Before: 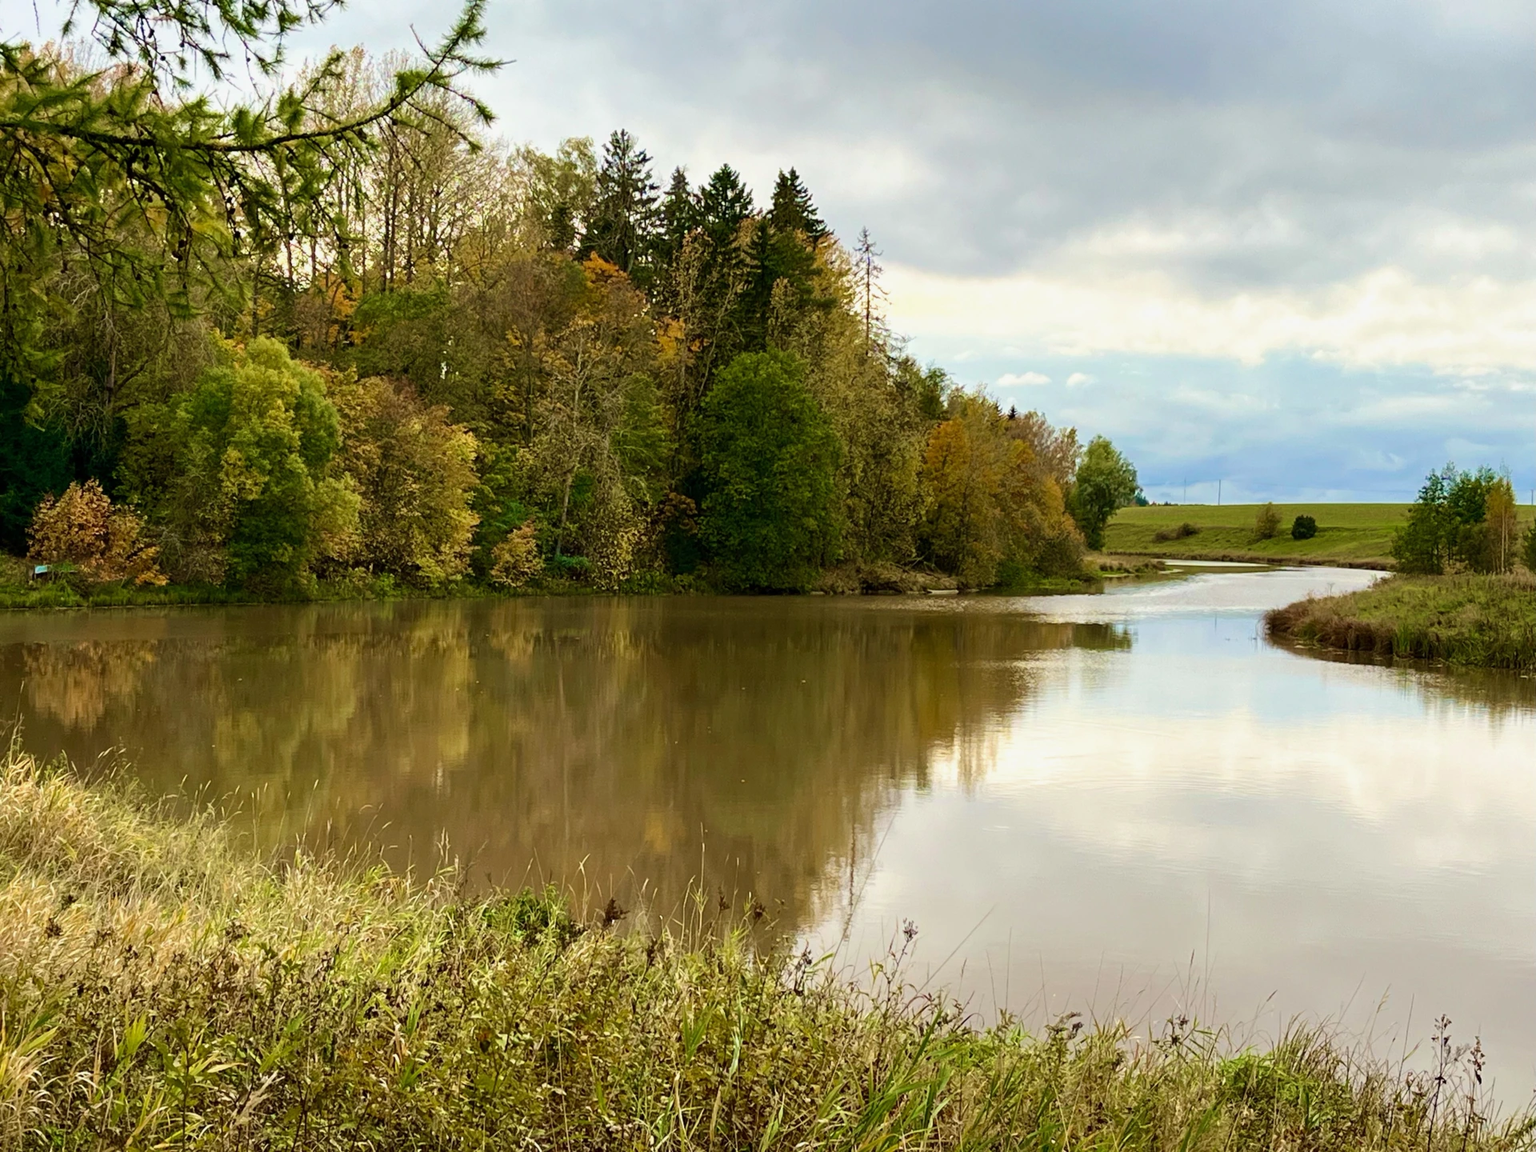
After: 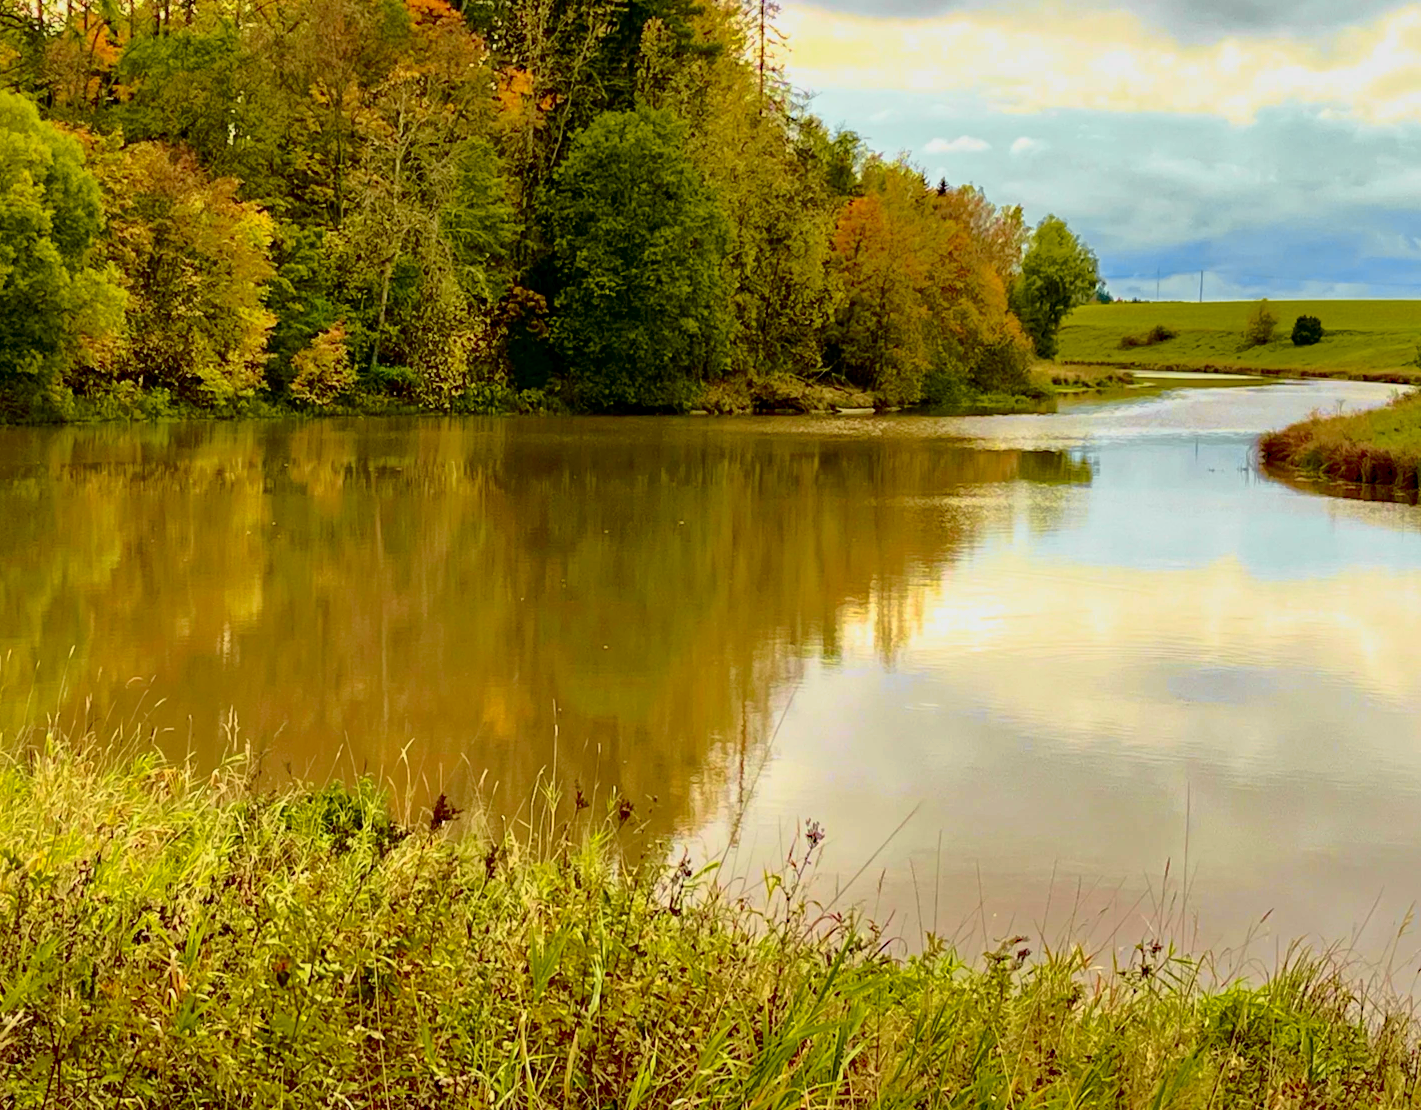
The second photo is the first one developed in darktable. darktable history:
shadows and highlights: highlights -60
tone curve: curves: ch0 [(0, 0) (0.062, 0.023) (0.168, 0.142) (0.359, 0.44) (0.469, 0.544) (0.634, 0.722) (0.839, 0.909) (0.998, 0.978)]; ch1 [(0, 0) (0.437, 0.453) (0.472, 0.47) (0.502, 0.504) (0.527, 0.546) (0.568, 0.619) (0.608, 0.665) (0.669, 0.748) (0.859, 0.899) (1, 1)]; ch2 [(0, 0) (0.33, 0.301) (0.421, 0.443) (0.473, 0.498) (0.509, 0.5) (0.535, 0.564) (0.575, 0.625) (0.608, 0.676) (1, 1)], color space Lab, independent channels, preserve colors none
crop: left 16.871%, top 22.857%, right 9.116%
haze removal: strength 0.29, distance 0.25, compatibility mode true, adaptive false
